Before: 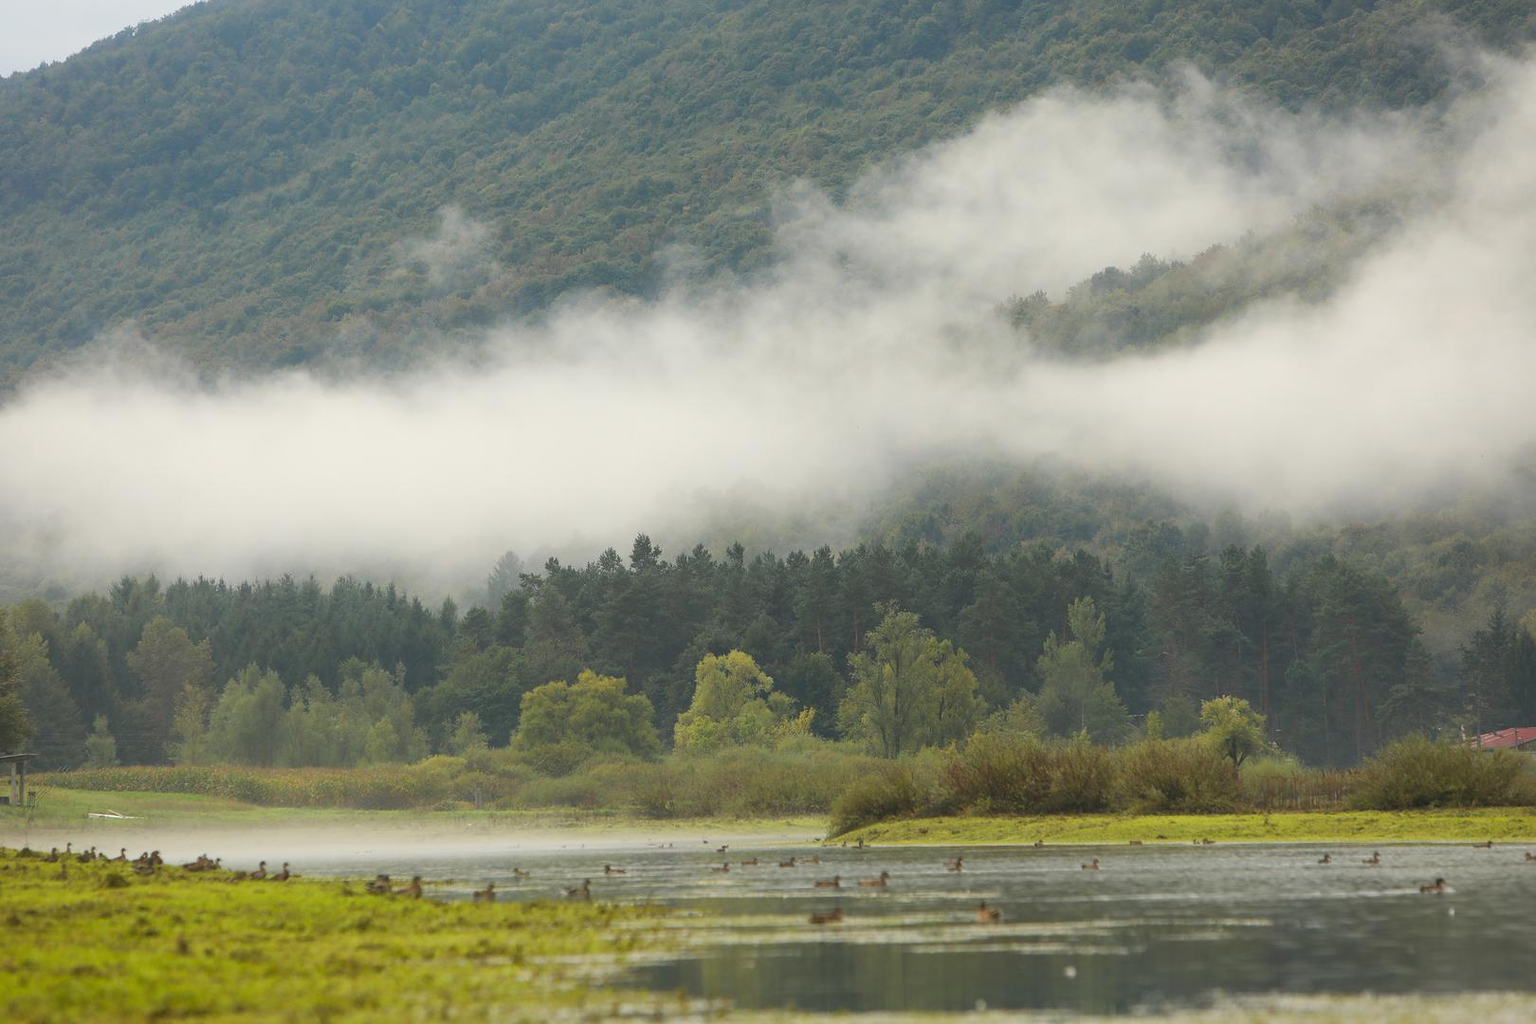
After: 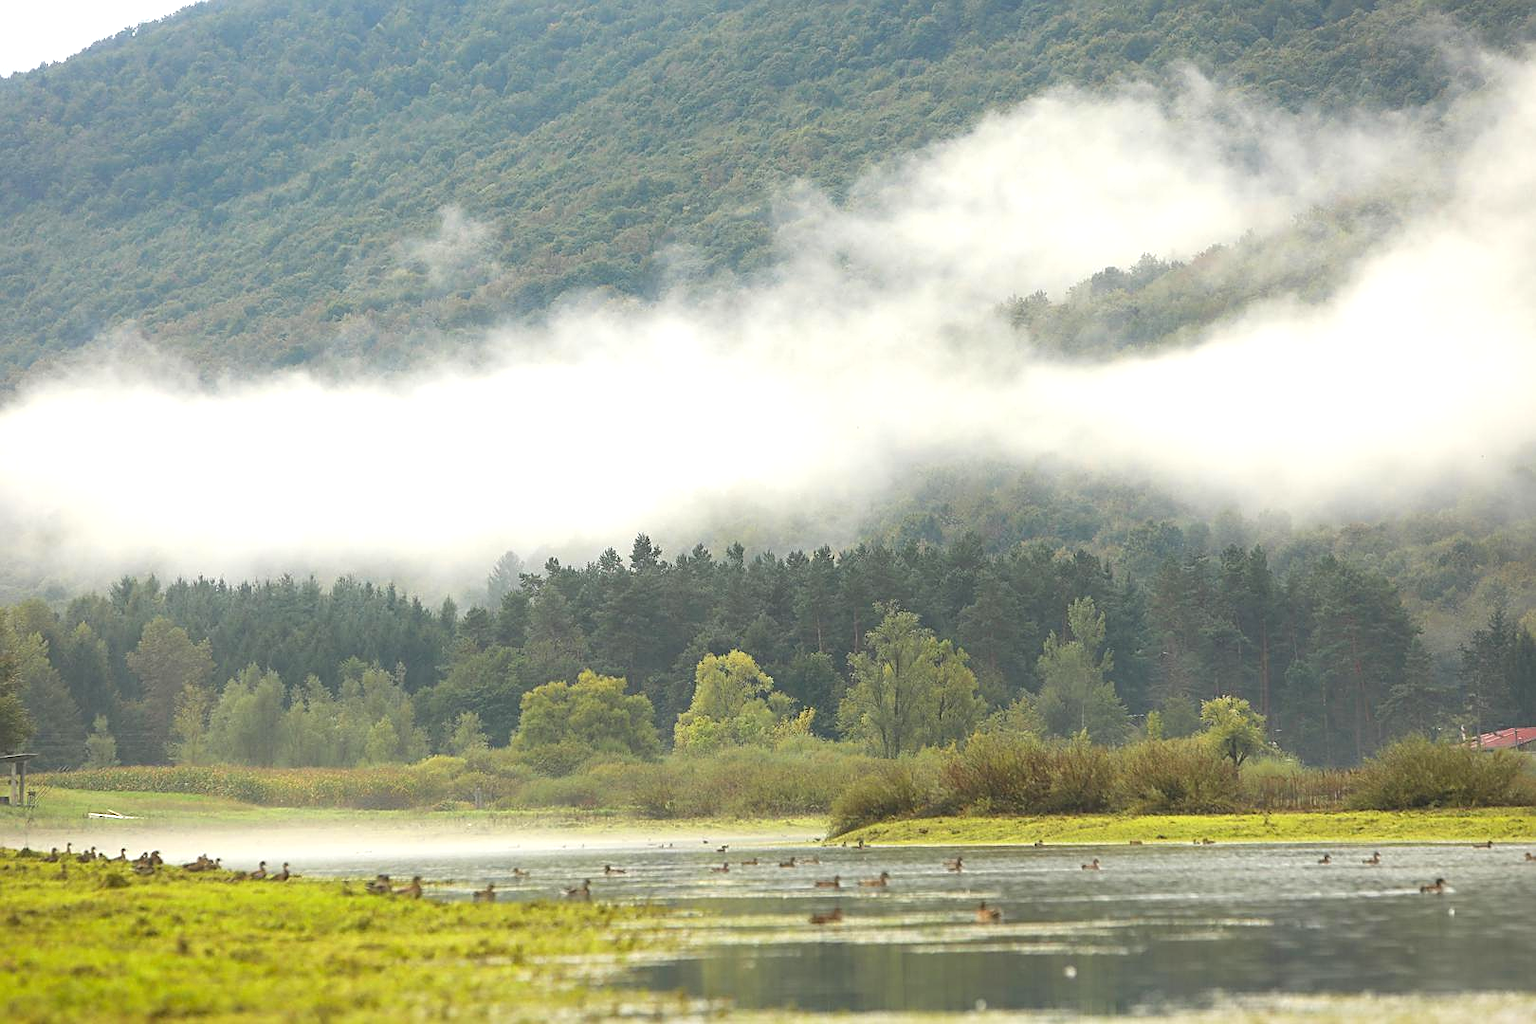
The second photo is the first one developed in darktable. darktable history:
exposure: exposure 0.724 EV, compensate highlight preservation false
sharpen: on, module defaults
